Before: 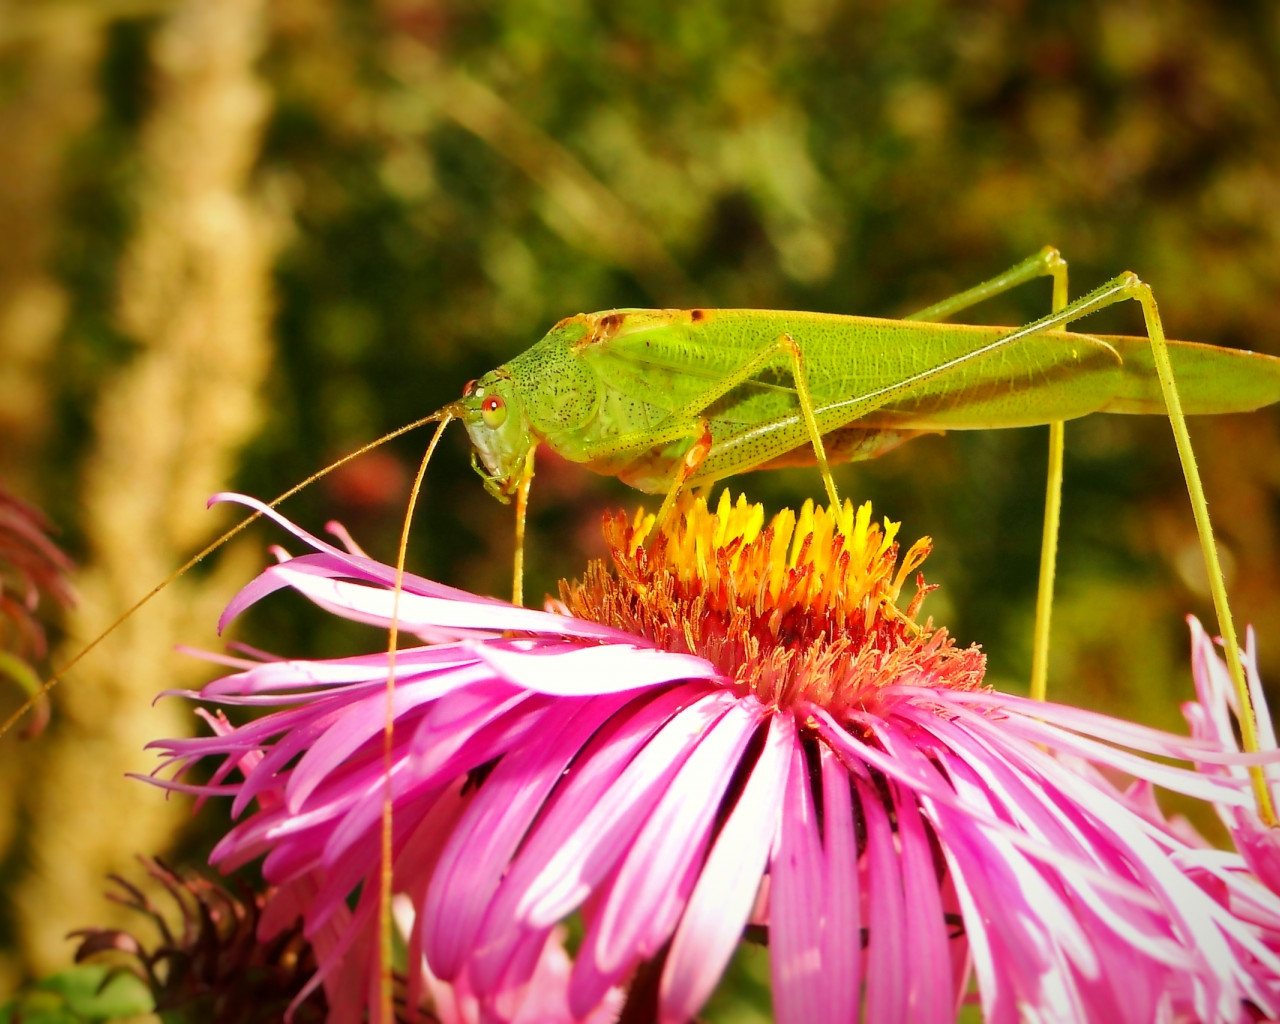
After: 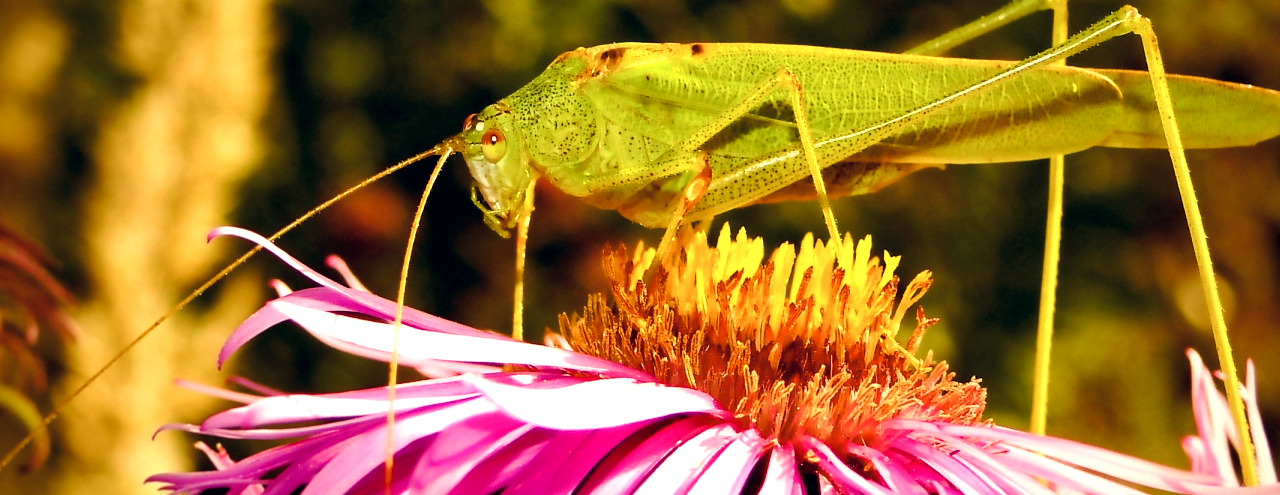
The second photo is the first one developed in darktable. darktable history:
base curve: curves: ch0 [(0, 0) (0.472, 0.455) (1, 1)], preserve colors none
crop and rotate: top 26.056%, bottom 25.543%
color correction: highlights a* 2.75, highlights b* 5, shadows a* -2.04, shadows b* -4.84, saturation 0.8
color balance rgb: shadows lift › luminance -21.66%, shadows lift › chroma 8.98%, shadows lift › hue 283.37°, power › chroma 1.55%, power › hue 25.59°, highlights gain › luminance 6.08%, highlights gain › chroma 2.55%, highlights gain › hue 90°, global offset › luminance -0.87%, perceptual saturation grading › global saturation 27.49%, perceptual saturation grading › highlights -28.39%, perceptual saturation grading › mid-tones 15.22%, perceptual saturation grading › shadows 33.98%, perceptual brilliance grading › highlights 10%, perceptual brilliance grading › mid-tones 5%
